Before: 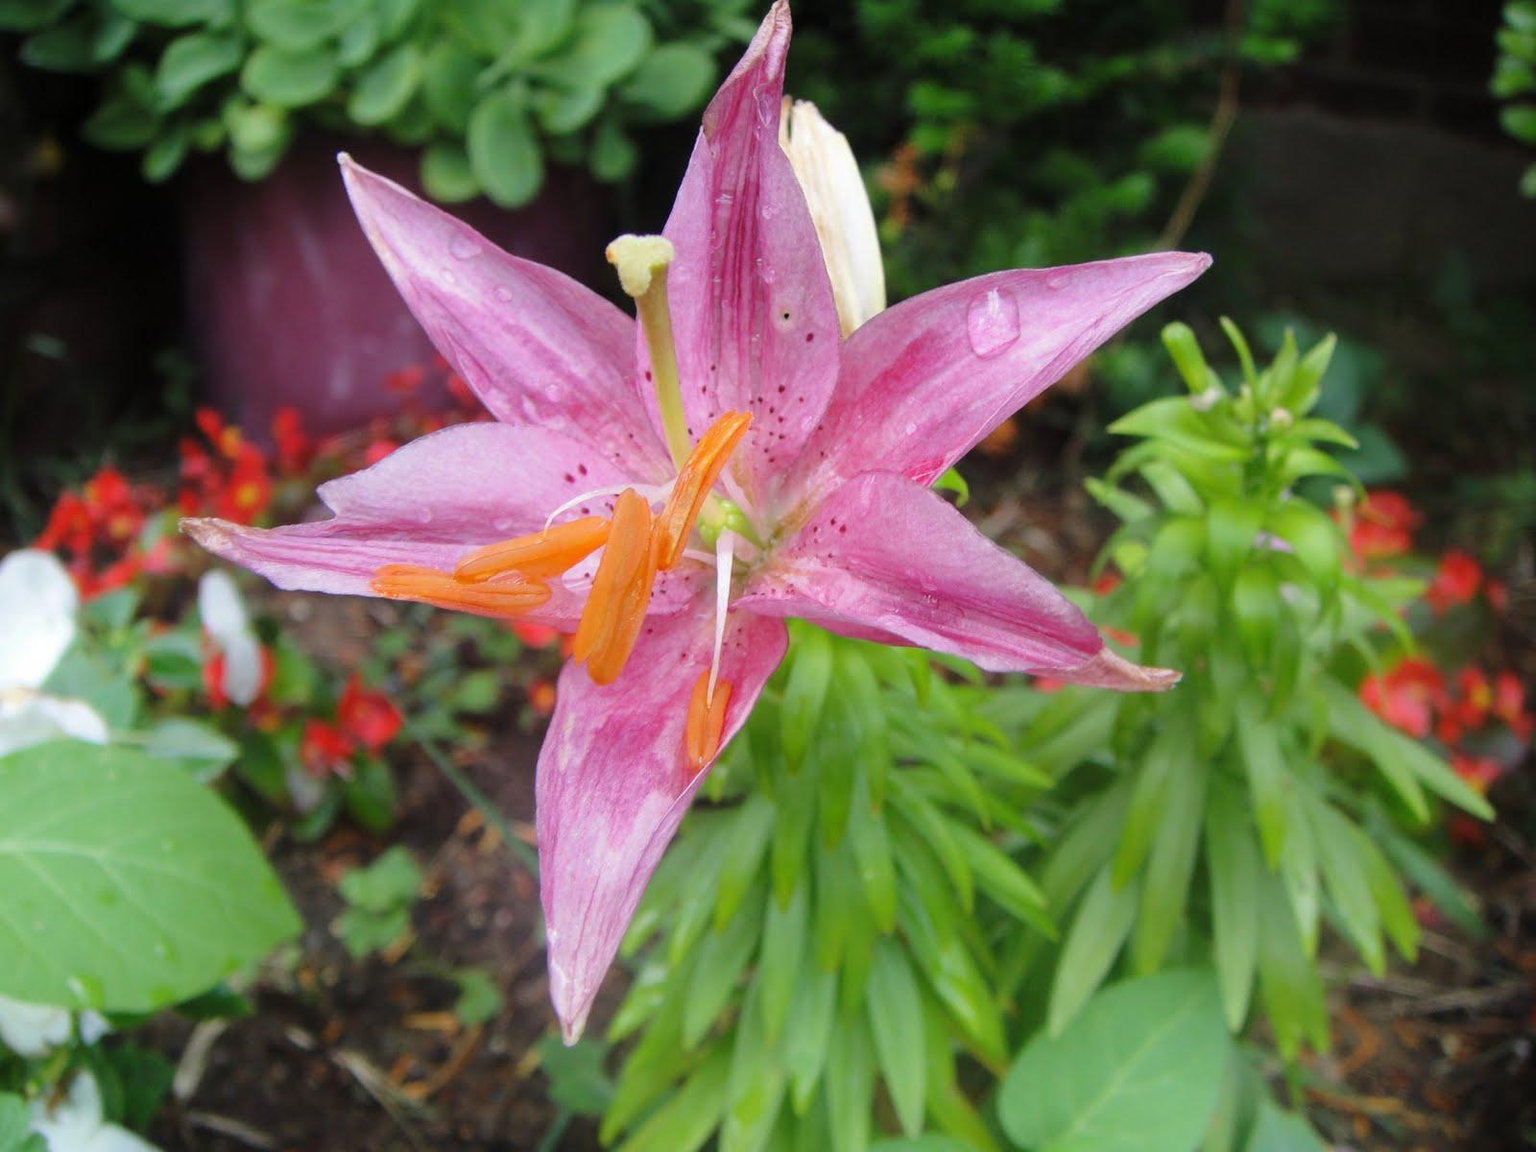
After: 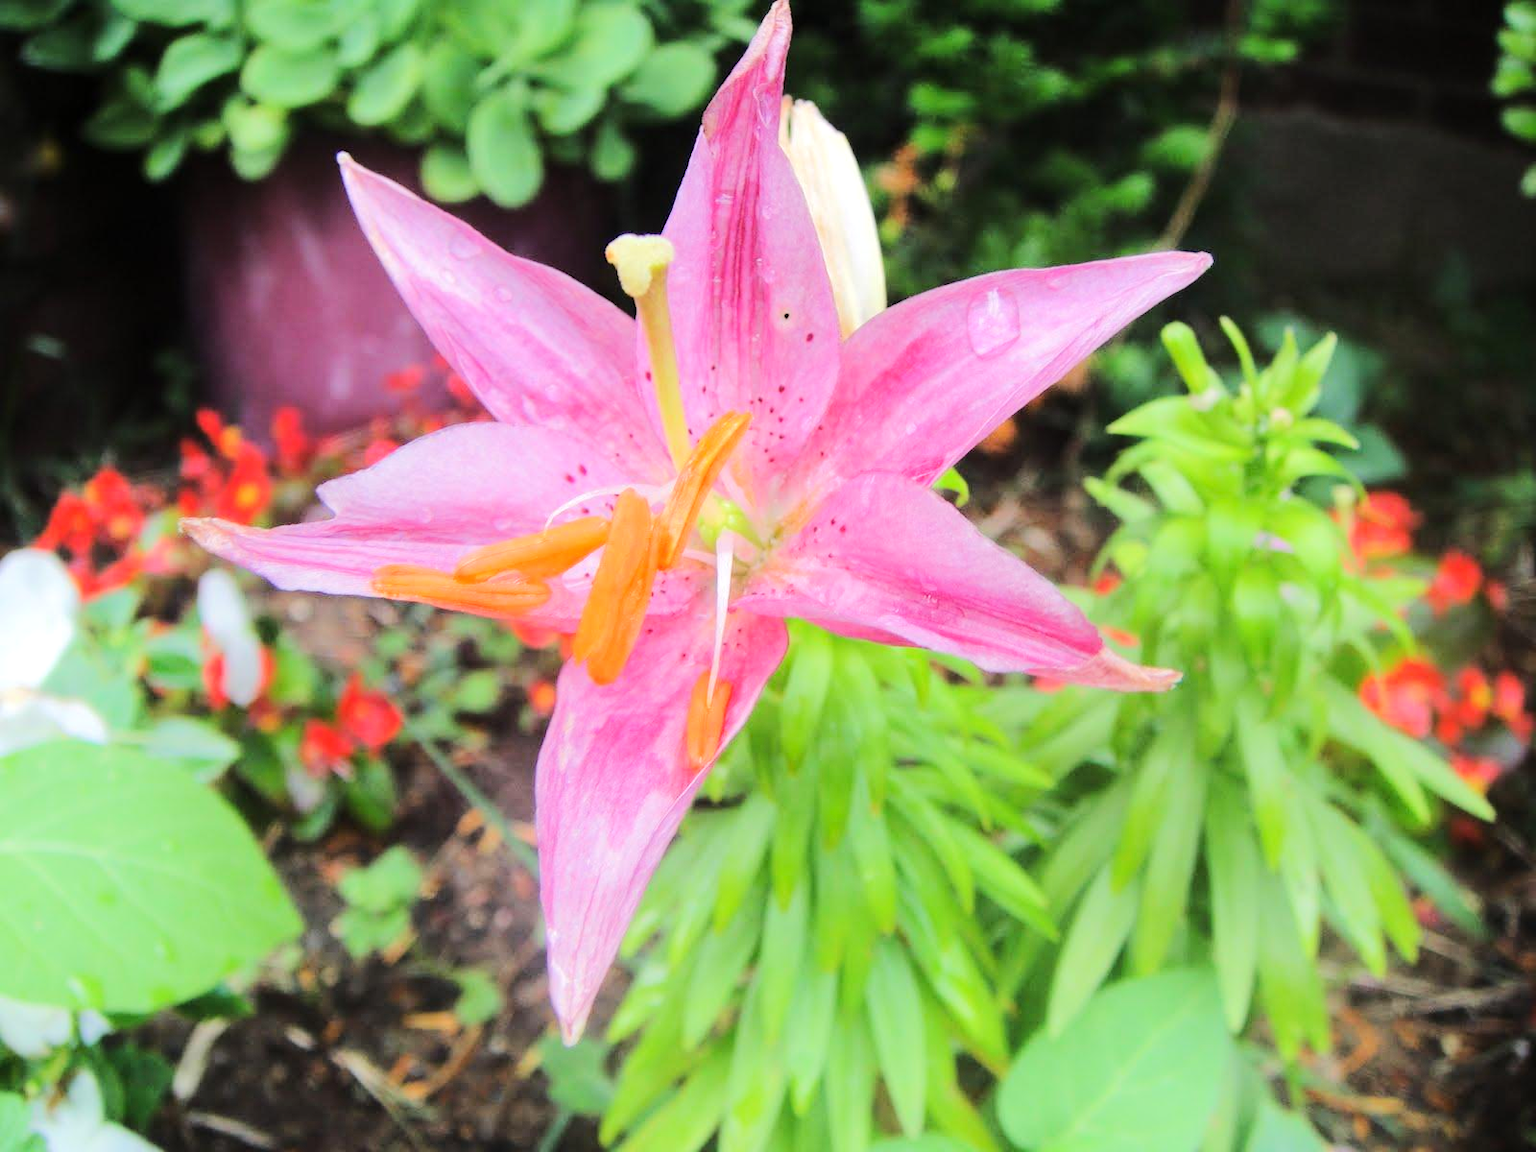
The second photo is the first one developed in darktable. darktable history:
tone equalizer: -7 EV 0.163 EV, -6 EV 0.595 EV, -5 EV 1.17 EV, -4 EV 1.36 EV, -3 EV 1.14 EV, -2 EV 0.6 EV, -1 EV 0.164 EV, edges refinement/feathering 500, mask exposure compensation -1.57 EV, preserve details no
